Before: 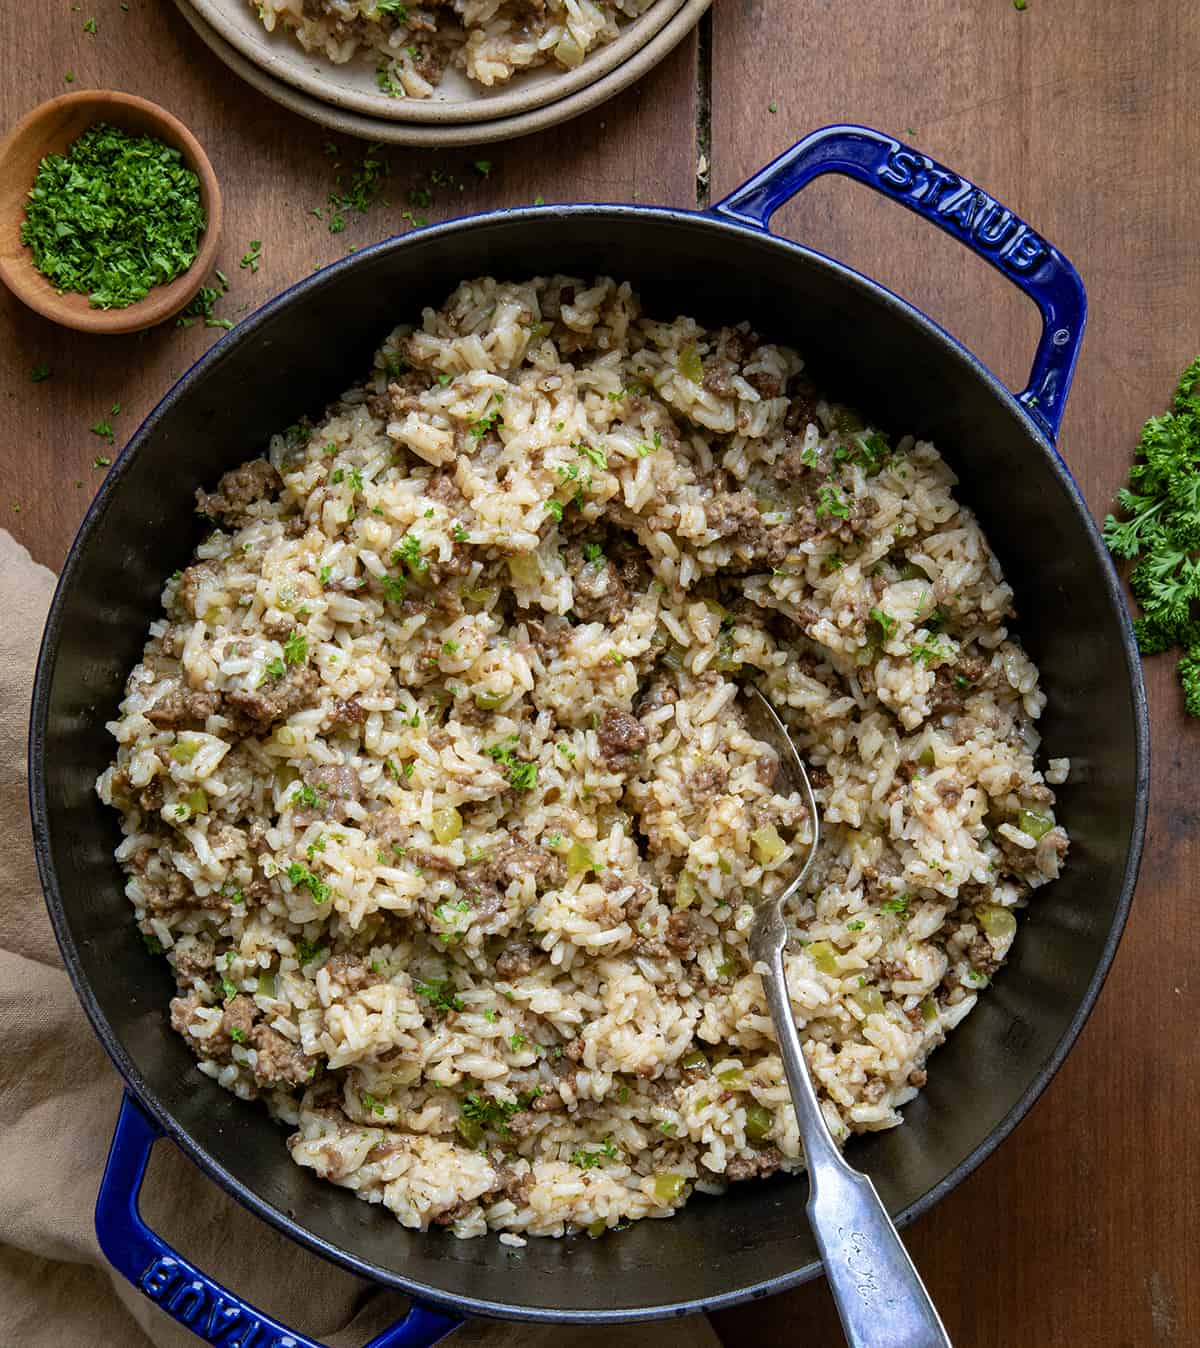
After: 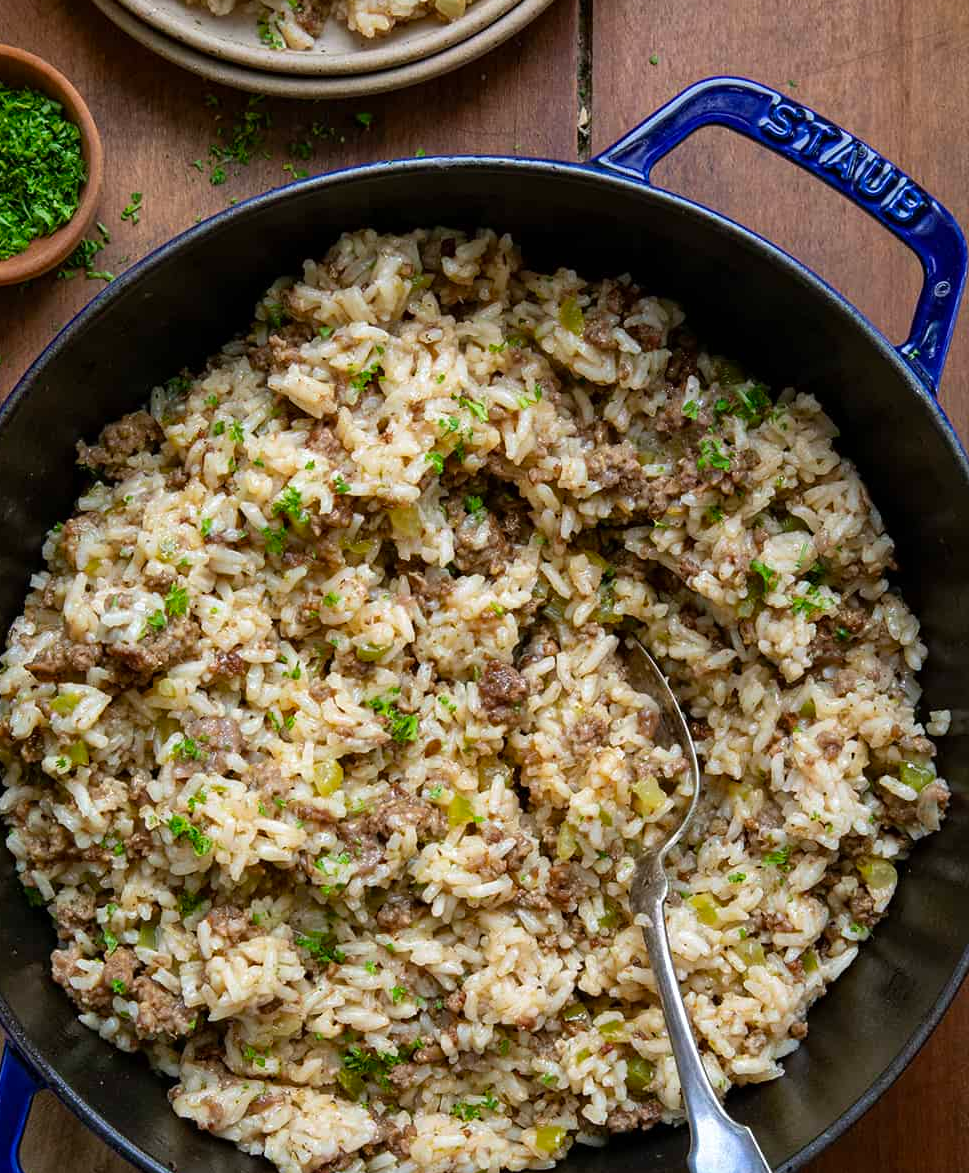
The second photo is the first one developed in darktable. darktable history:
crop: left 9.949%, top 3.619%, right 9.293%, bottom 9.346%
exposure: compensate highlight preservation false
